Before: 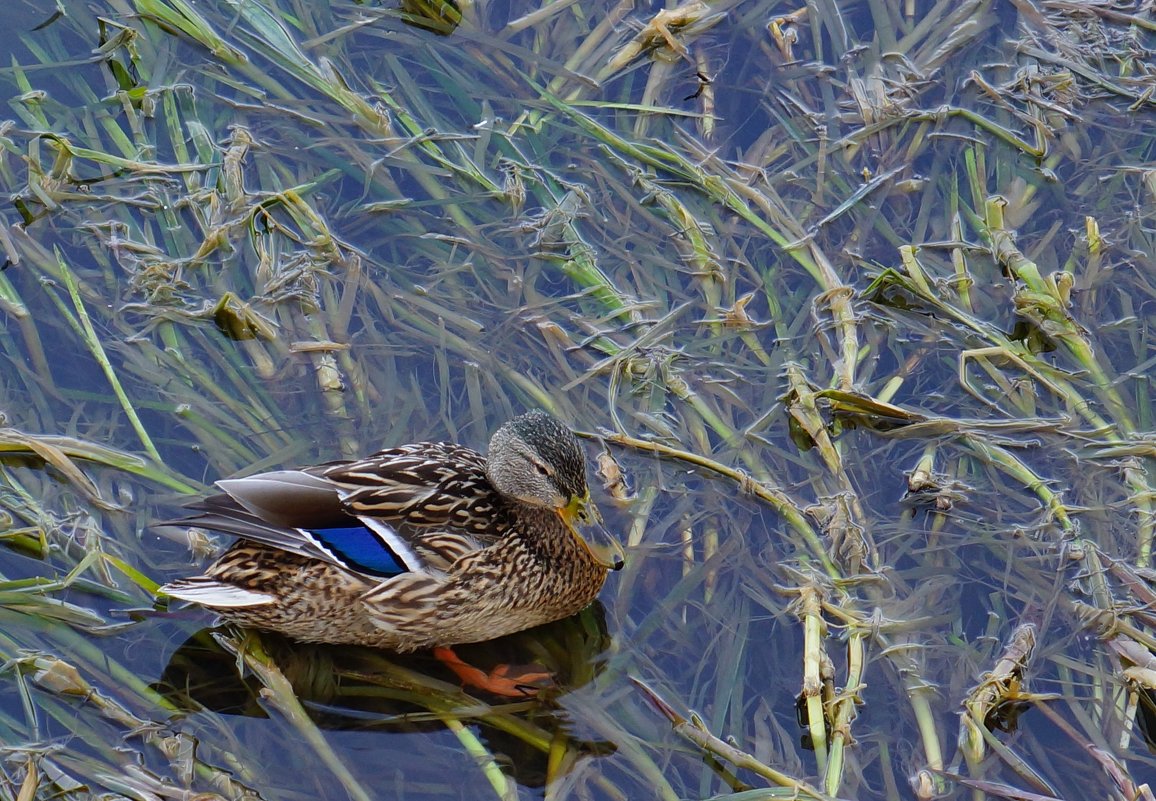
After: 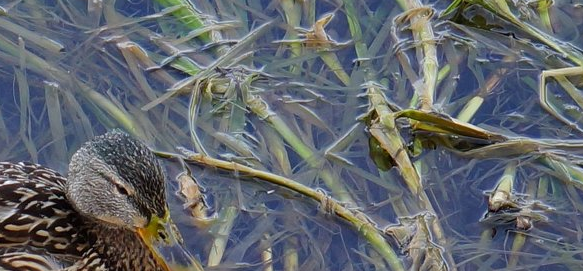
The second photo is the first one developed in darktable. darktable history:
crop: left 36.397%, top 34.975%, right 13.132%, bottom 31.16%
